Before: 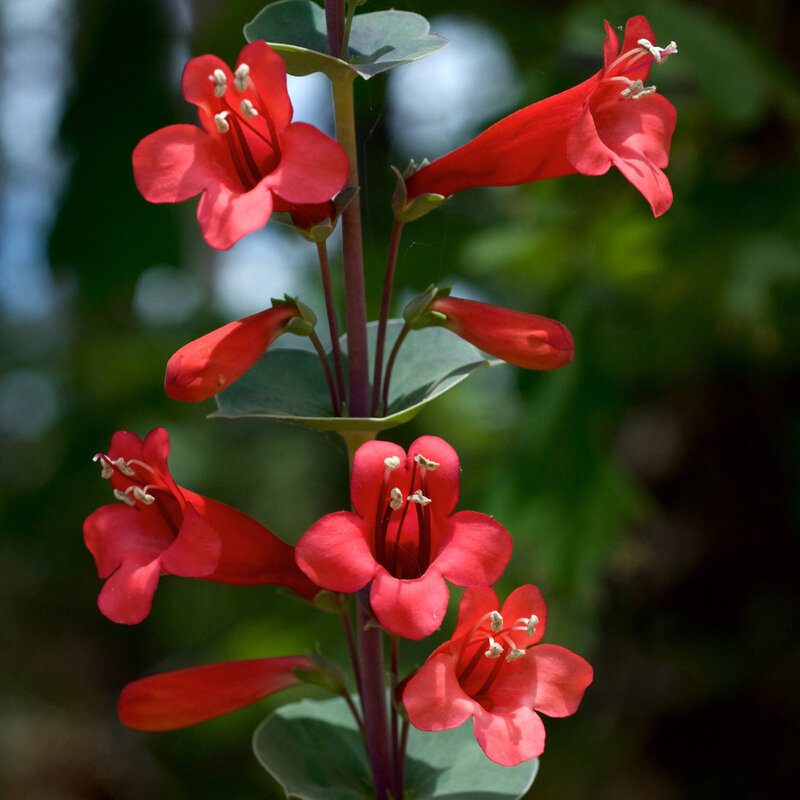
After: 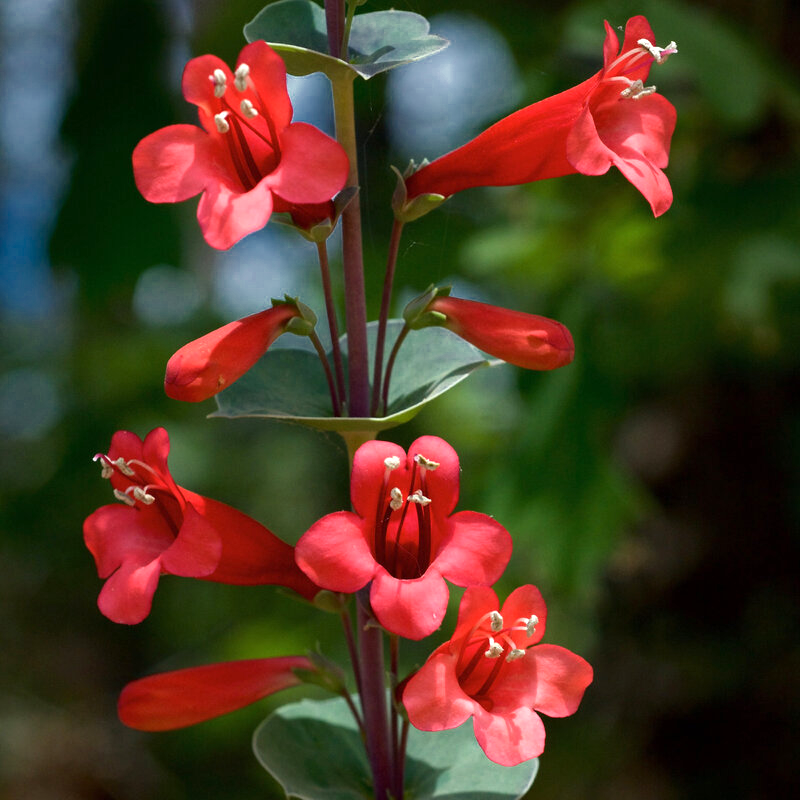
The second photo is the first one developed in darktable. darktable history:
color zones: curves: ch0 [(0, 0.497) (0.143, 0.5) (0.286, 0.5) (0.429, 0.483) (0.571, 0.116) (0.714, -0.006) (0.857, 0.28) (1, 0.497)]
levels: levels [0, 0.492, 0.984]
exposure: exposure 0.29 EV, compensate highlight preservation false
